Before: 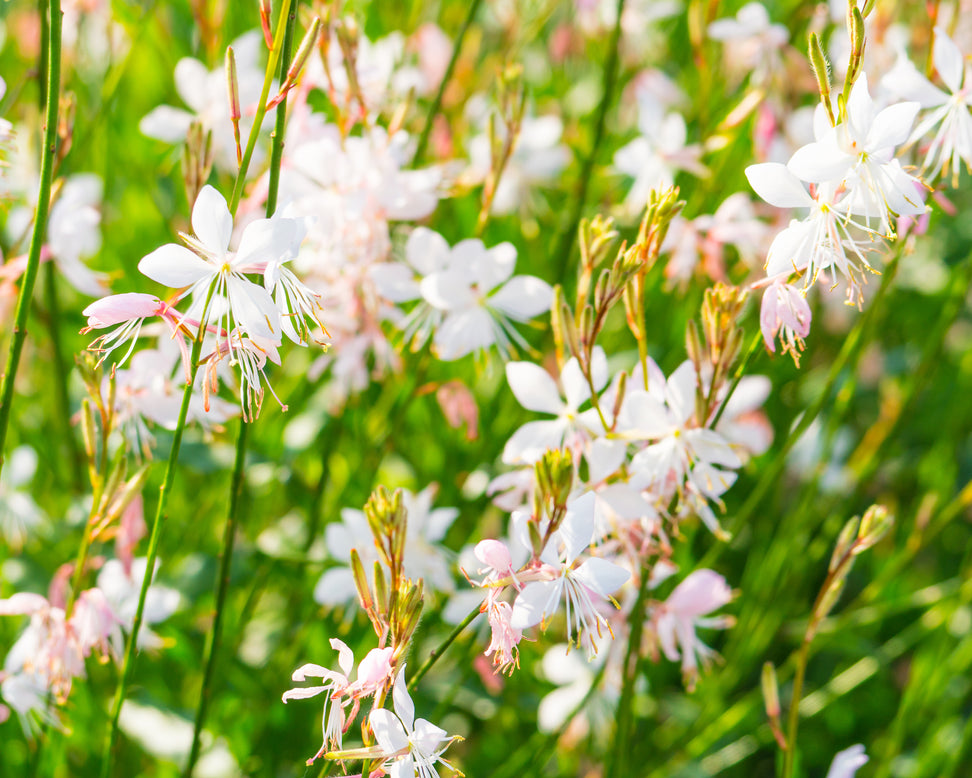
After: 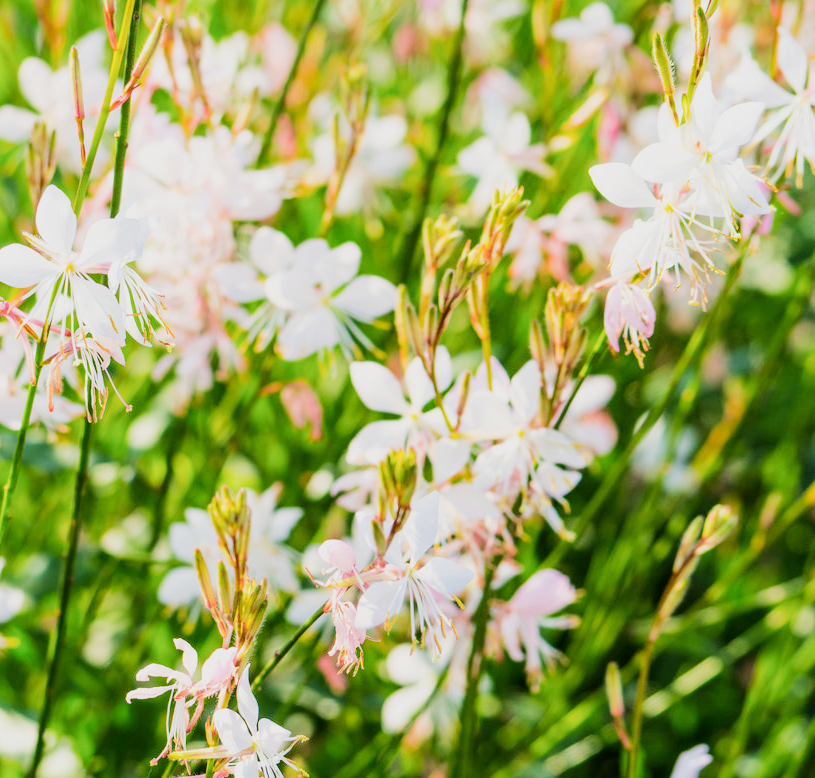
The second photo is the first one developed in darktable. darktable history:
tone equalizer: -8 EV -0.75 EV, -7 EV -0.7 EV, -6 EV -0.6 EV, -5 EV -0.4 EV, -3 EV 0.4 EV, -2 EV 0.6 EV, -1 EV 0.7 EV, +0 EV 0.75 EV, edges refinement/feathering 500, mask exposure compensation -1.57 EV, preserve details no
crop: left 16.145%
filmic rgb: black relative exposure -7.65 EV, white relative exposure 4.56 EV, hardness 3.61
